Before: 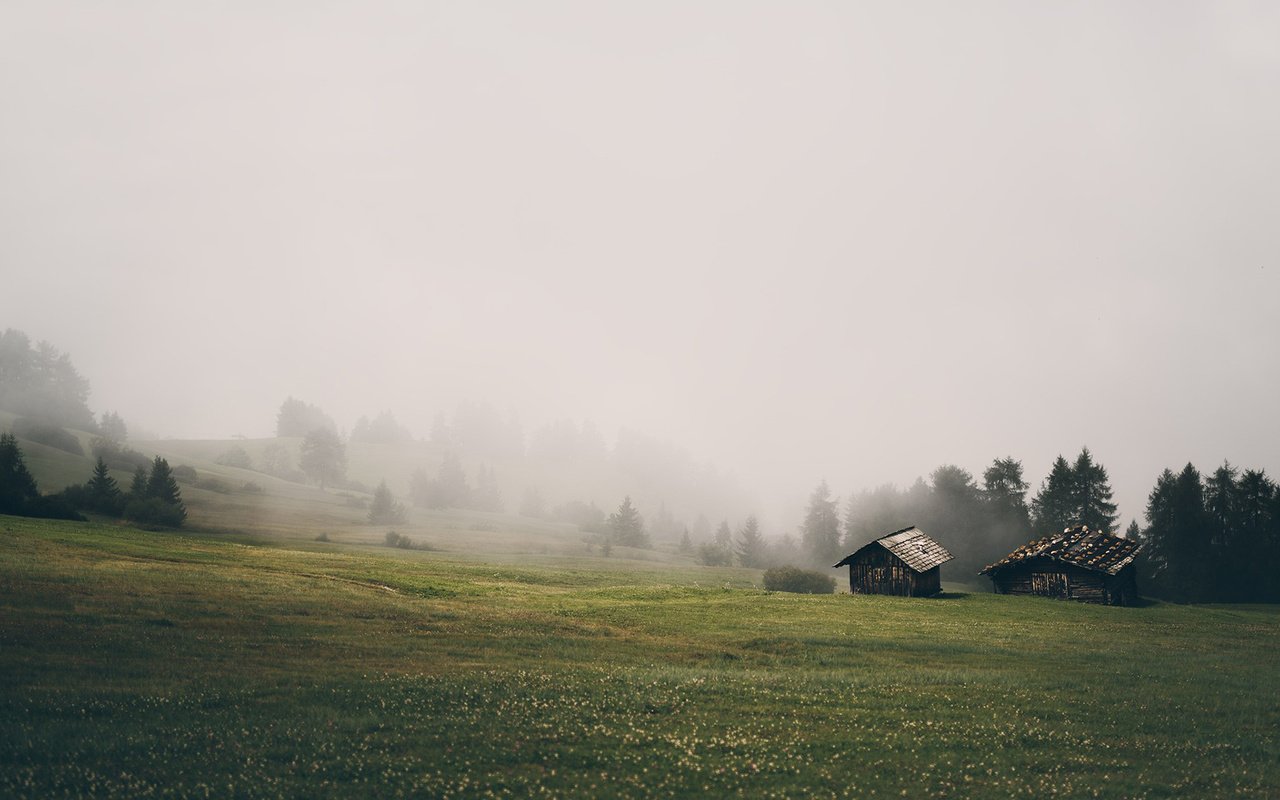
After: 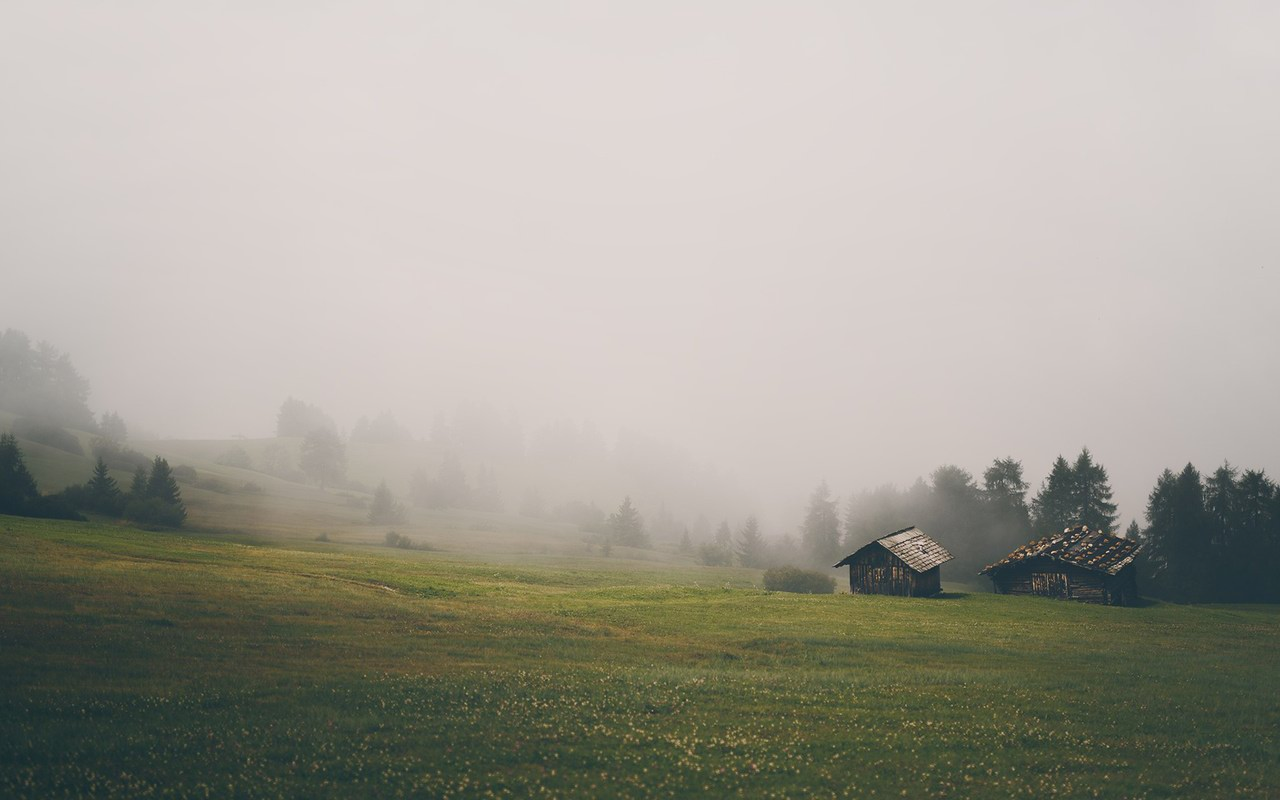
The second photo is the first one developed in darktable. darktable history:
local contrast: detail 69%
